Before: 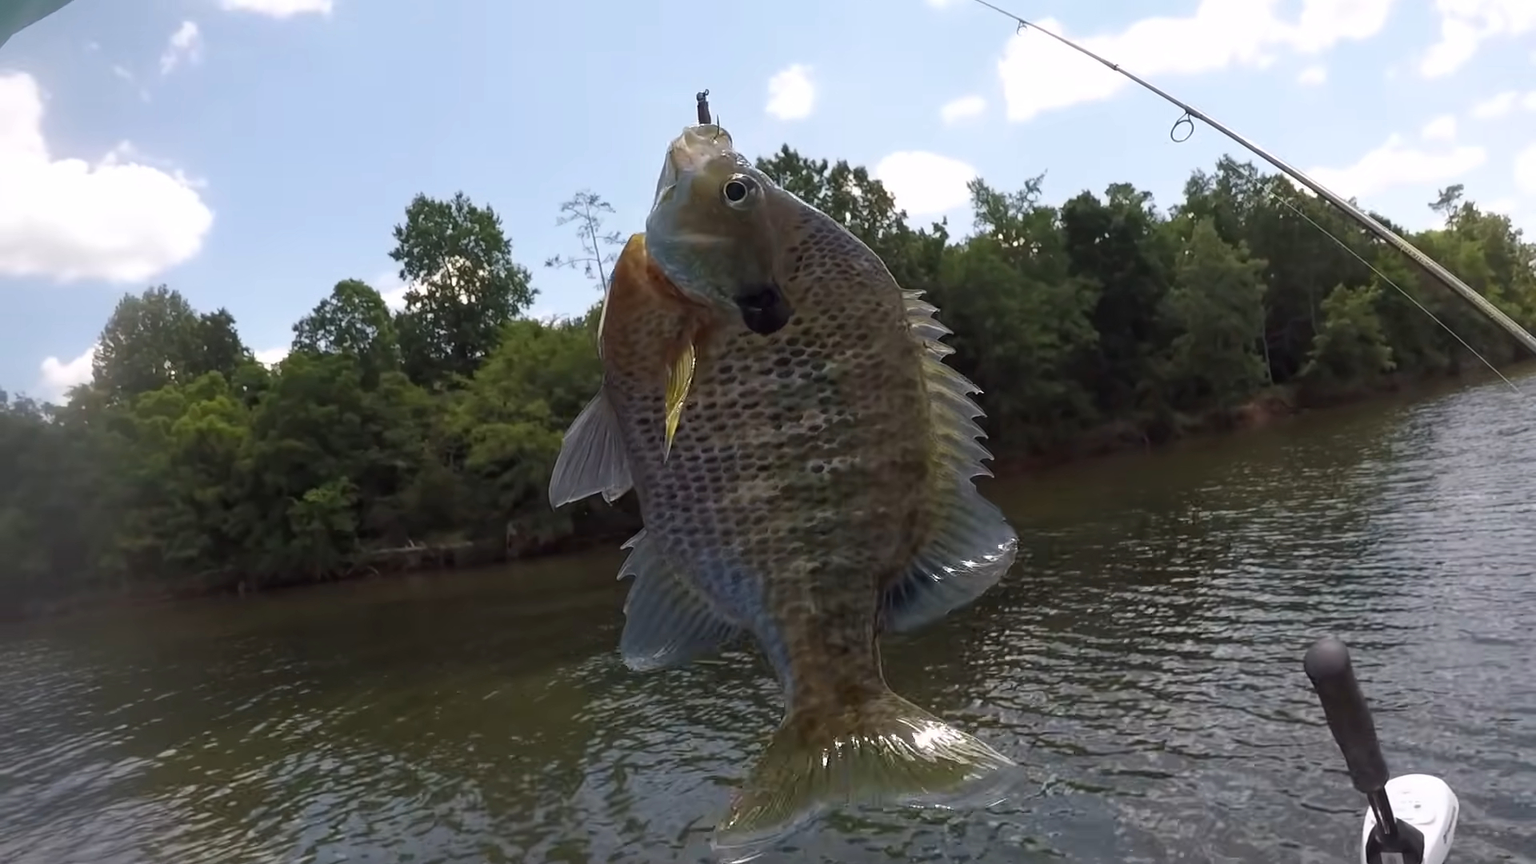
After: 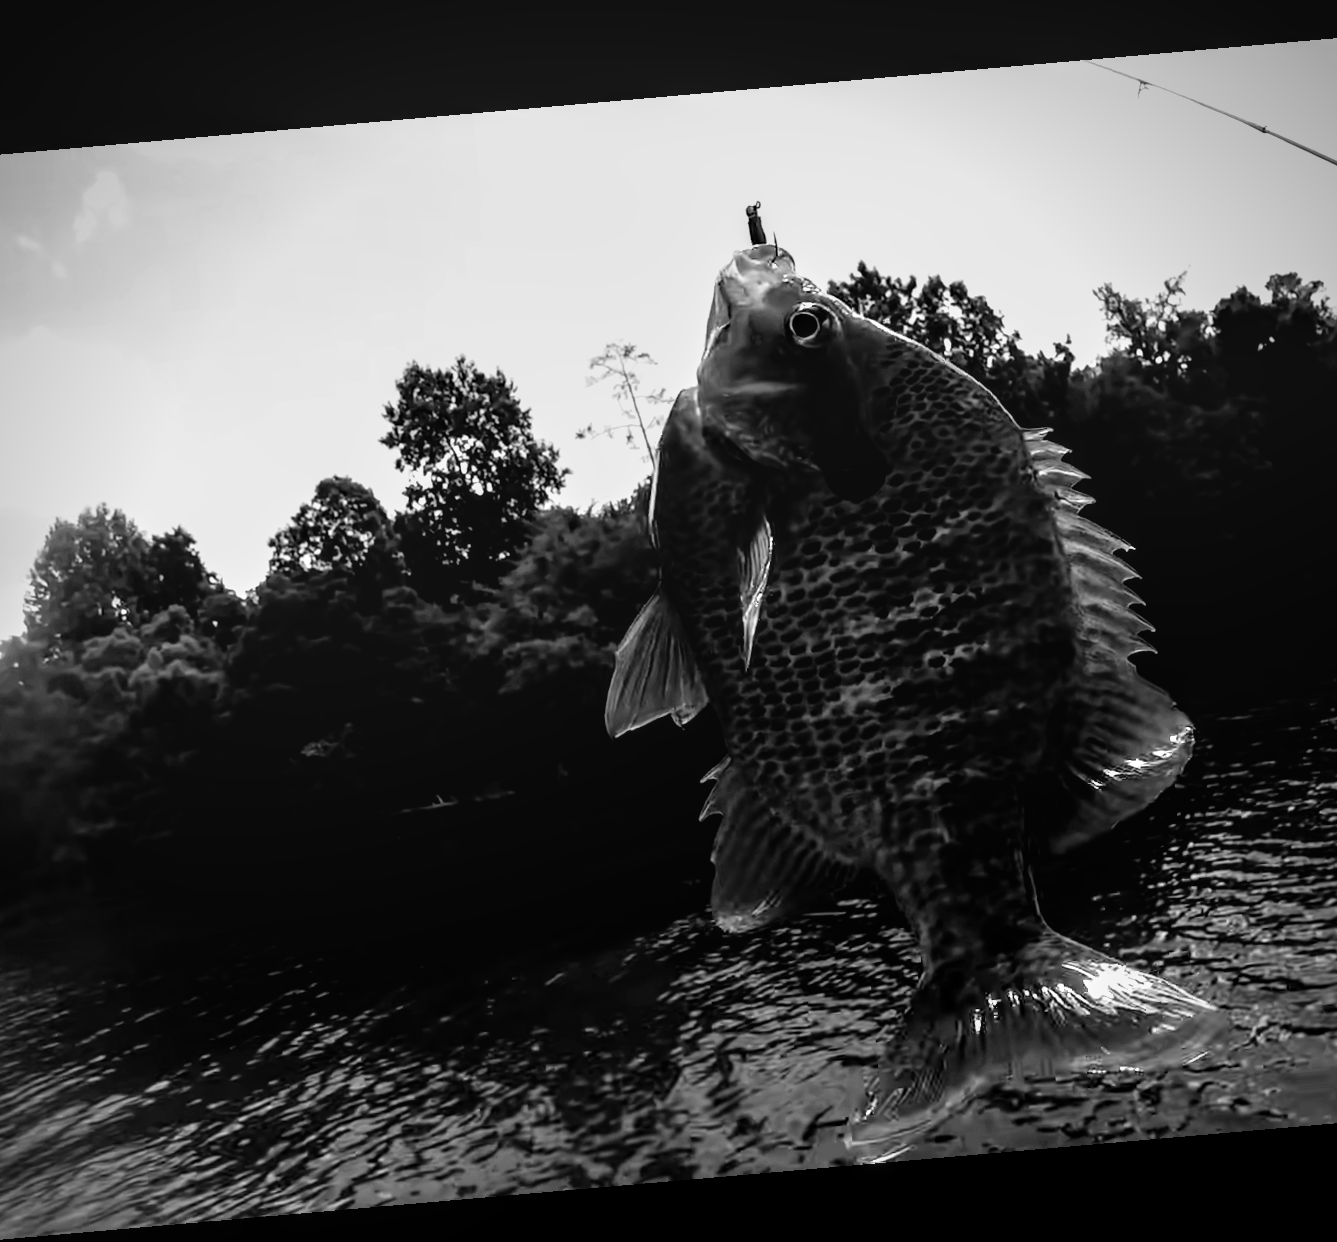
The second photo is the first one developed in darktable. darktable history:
tone equalizer: -8 EV -0.417 EV, -7 EV -0.389 EV, -6 EV -0.333 EV, -5 EV -0.222 EV, -3 EV 0.222 EV, -2 EV 0.333 EV, -1 EV 0.389 EV, +0 EV 0.417 EV, edges refinement/feathering 500, mask exposure compensation -1.57 EV, preserve details no
local contrast: on, module defaults
crop and rotate: left 6.617%, right 26.717%
monochrome: on, module defaults
vignetting: on, module defaults
rotate and perspective: rotation -4.98°, automatic cropping off
filmic rgb: black relative exposure -3.63 EV, white relative exposure 2.16 EV, hardness 3.62
